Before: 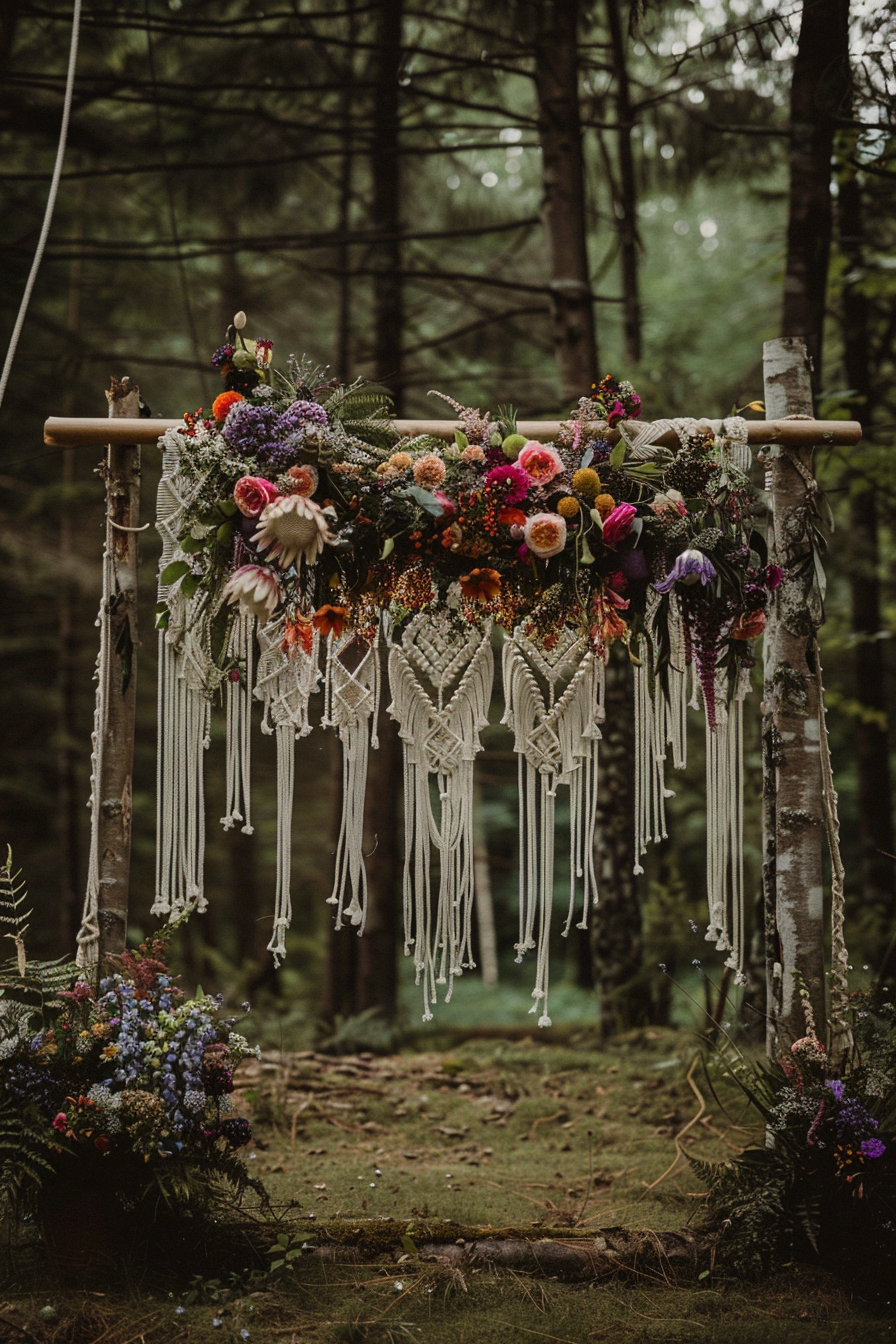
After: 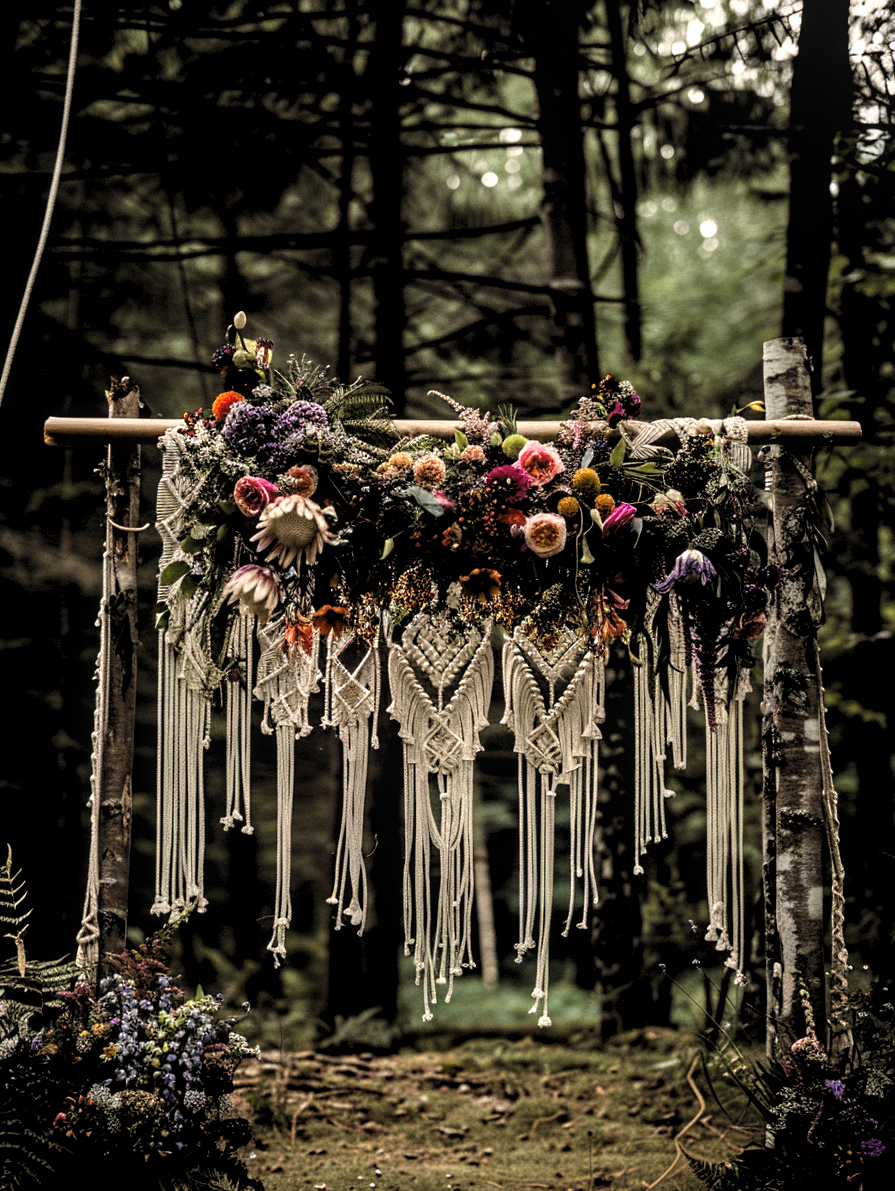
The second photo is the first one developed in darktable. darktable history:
sharpen: radius 5.273, amount 0.309, threshold 26.138
color correction: highlights a* 3.89, highlights b* 5.12
crop and rotate: top 0%, bottom 11.381%
local contrast: on, module defaults
exposure: exposure 0.562 EV, compensate highlight preservation false
levels: levels [0.182, 0.542, 0.902]
